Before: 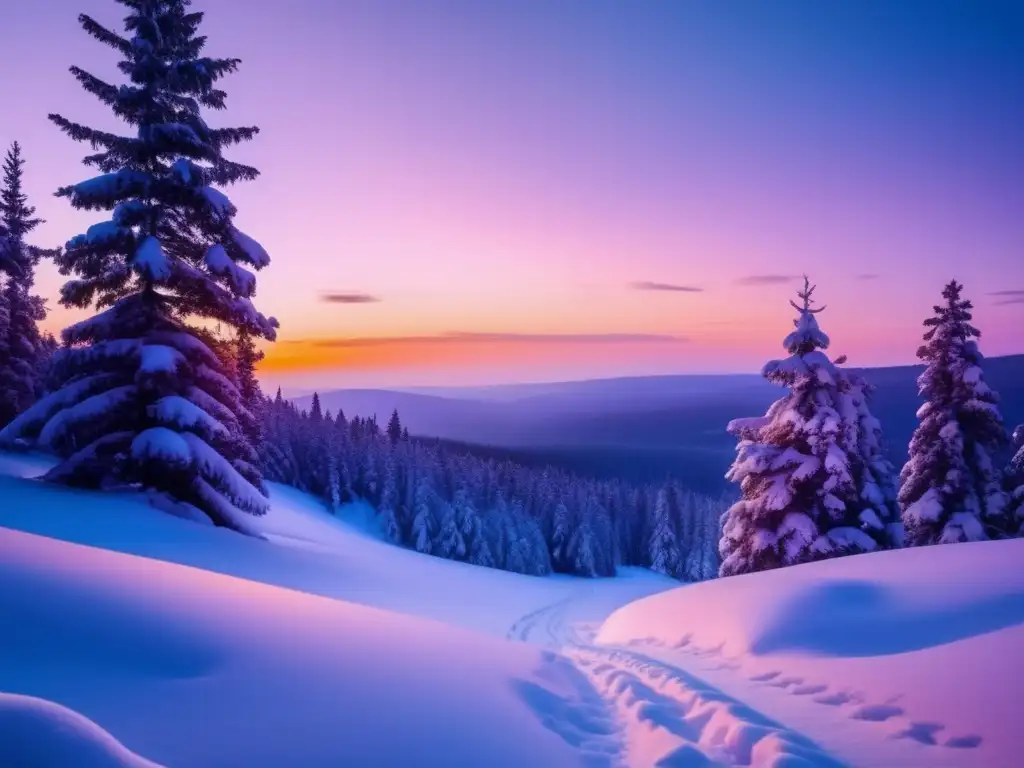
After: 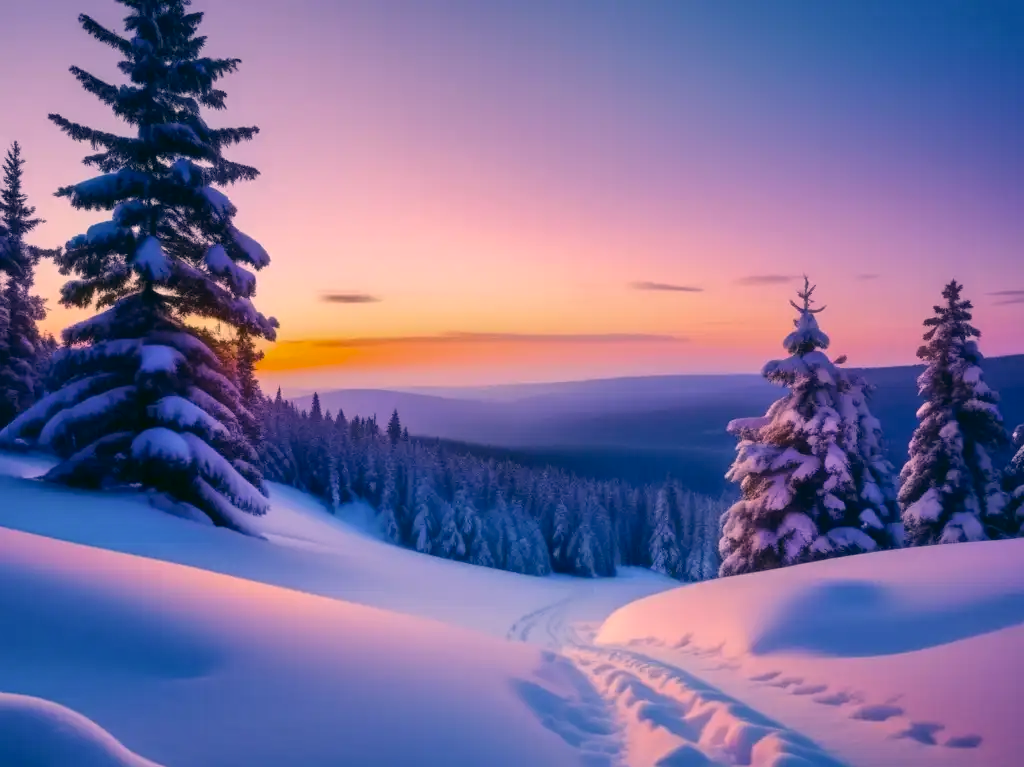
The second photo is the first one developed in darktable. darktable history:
crop: bottom 0.055%
tone equalizer: edges refinement/feathering 500, mask exposure compensation -1.57 EV, preserve details no
color correction: highlights a* 5.28, highlights b* 24.41, shadows a* -15.8, shadows b* 3.98
shadows and highlights: shadows 52.17, highlights -28.57, soften with gaussian
